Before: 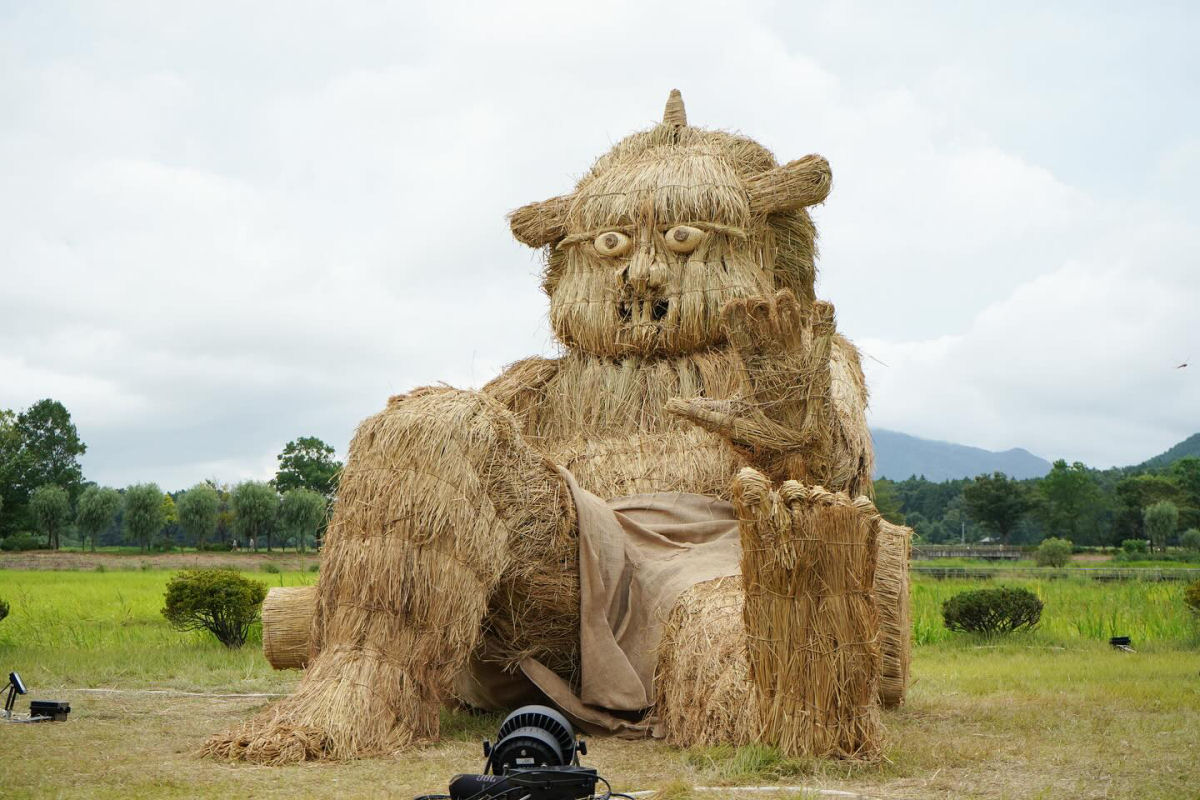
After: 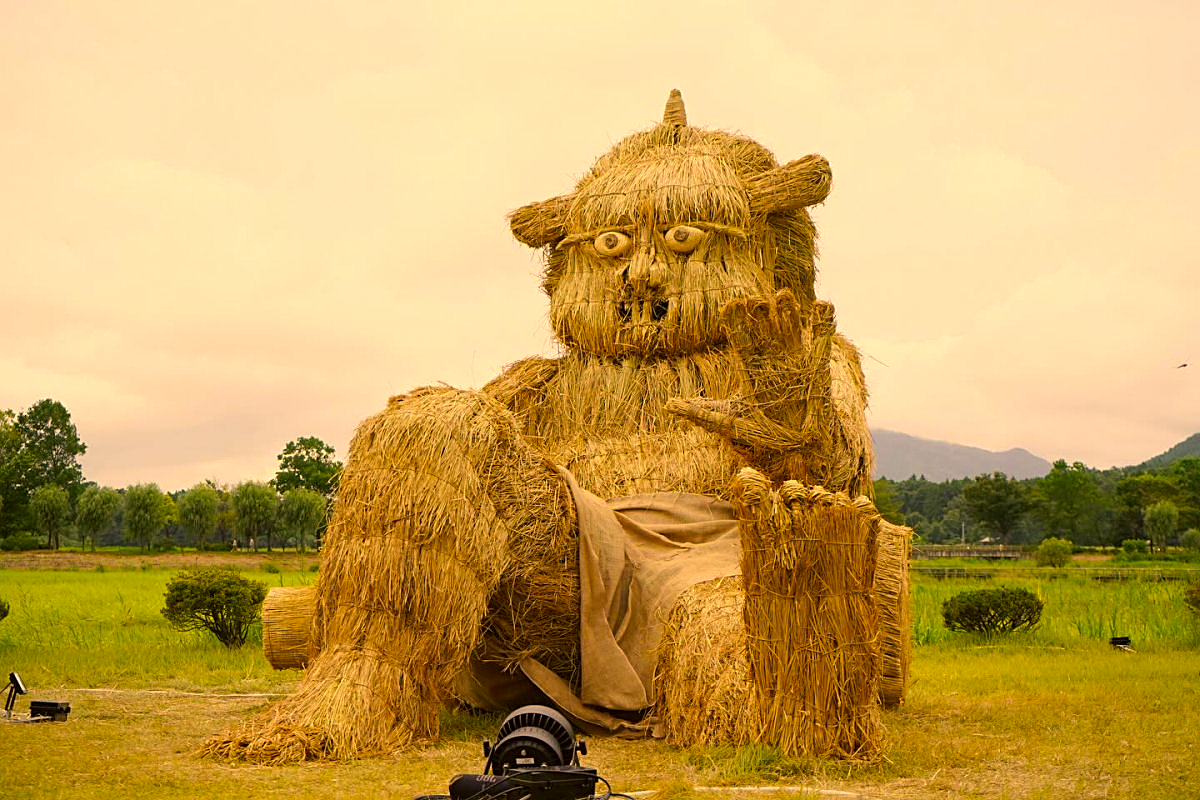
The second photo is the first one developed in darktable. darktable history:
color balance rgb: perceptual saturation grading › global saturation 25.695%
color correction: highlights a* 18.25, highlights b* 35.99, shadows a* 1.73, shadows b* 6.67, saturation 1.05
sharpen: on, module defaults
